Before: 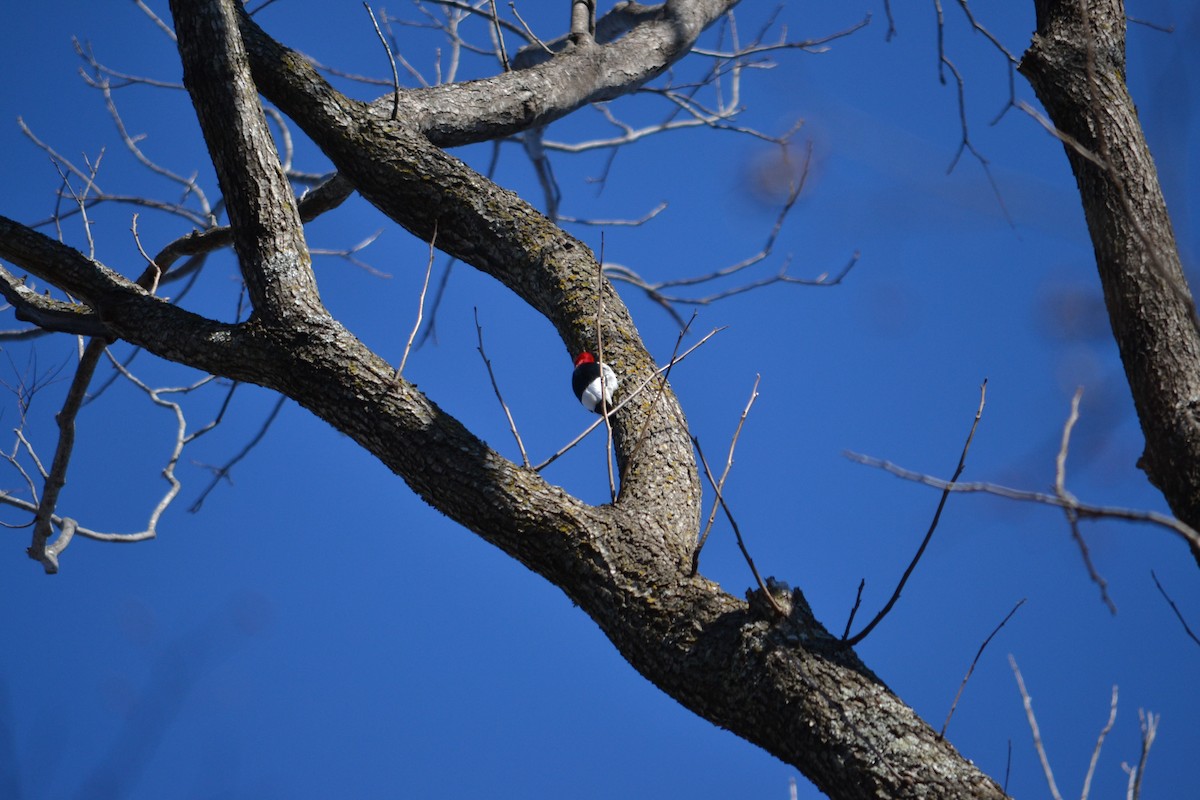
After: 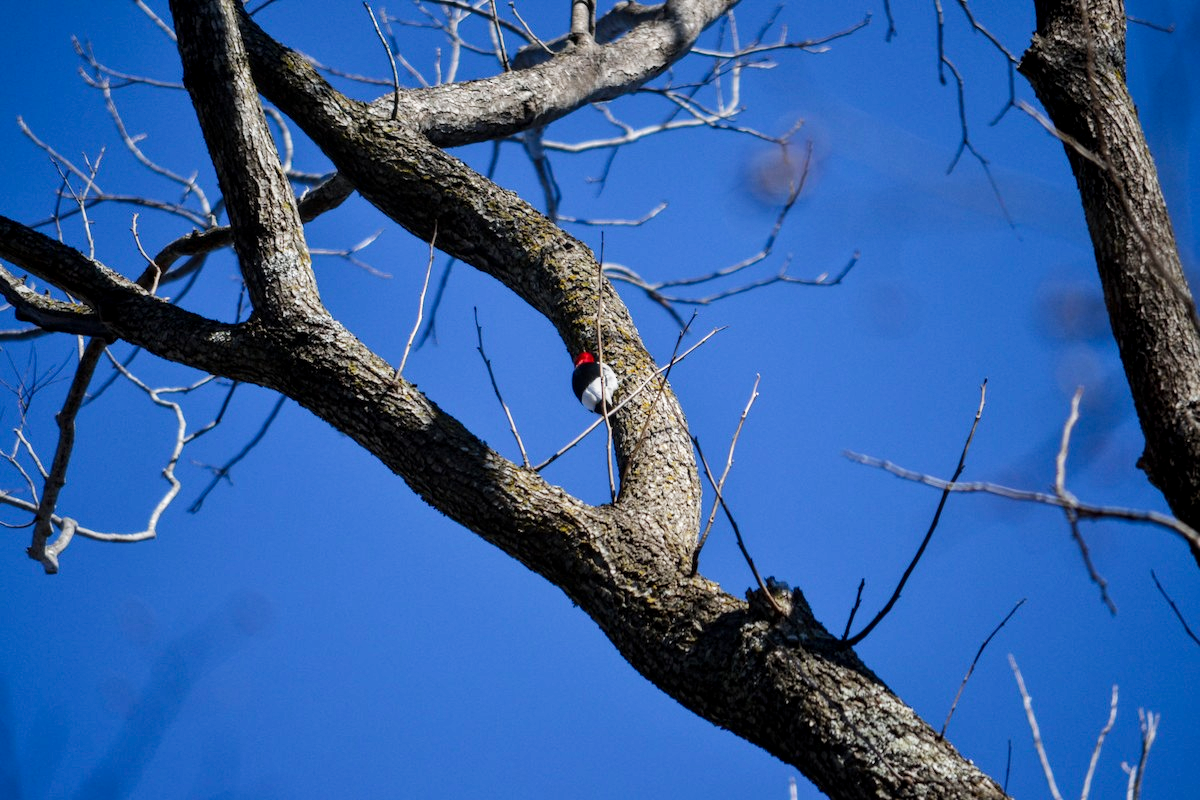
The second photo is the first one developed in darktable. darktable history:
local contrast: on, module defaults
tone curve: curves: ch0 [(0, 0) (0.131, 0.116) (0.316, 0.345) (0.501, 0.584) (0.629, 0.732) (0.812, 0.888) (1, 0.974)]; ch1 [(0, 0) (0.366, 0.367) (0.475, 0.462) (0.494, 0.496) (0.504, 0.499) (0.553, 0.584) (1, 1)]; ch2 [(0, 0) (0.333, 0.346) (0.375, 0.375) (0.424, 0.43) (0.476, 0.492) (0.502, 0.502) (0.533, 0.556) (0.566, 0.599) (0.614, 0.653) (1, 1)], preserve colors none
exposure: black level correction 0.001, compensate highlight preservation false
